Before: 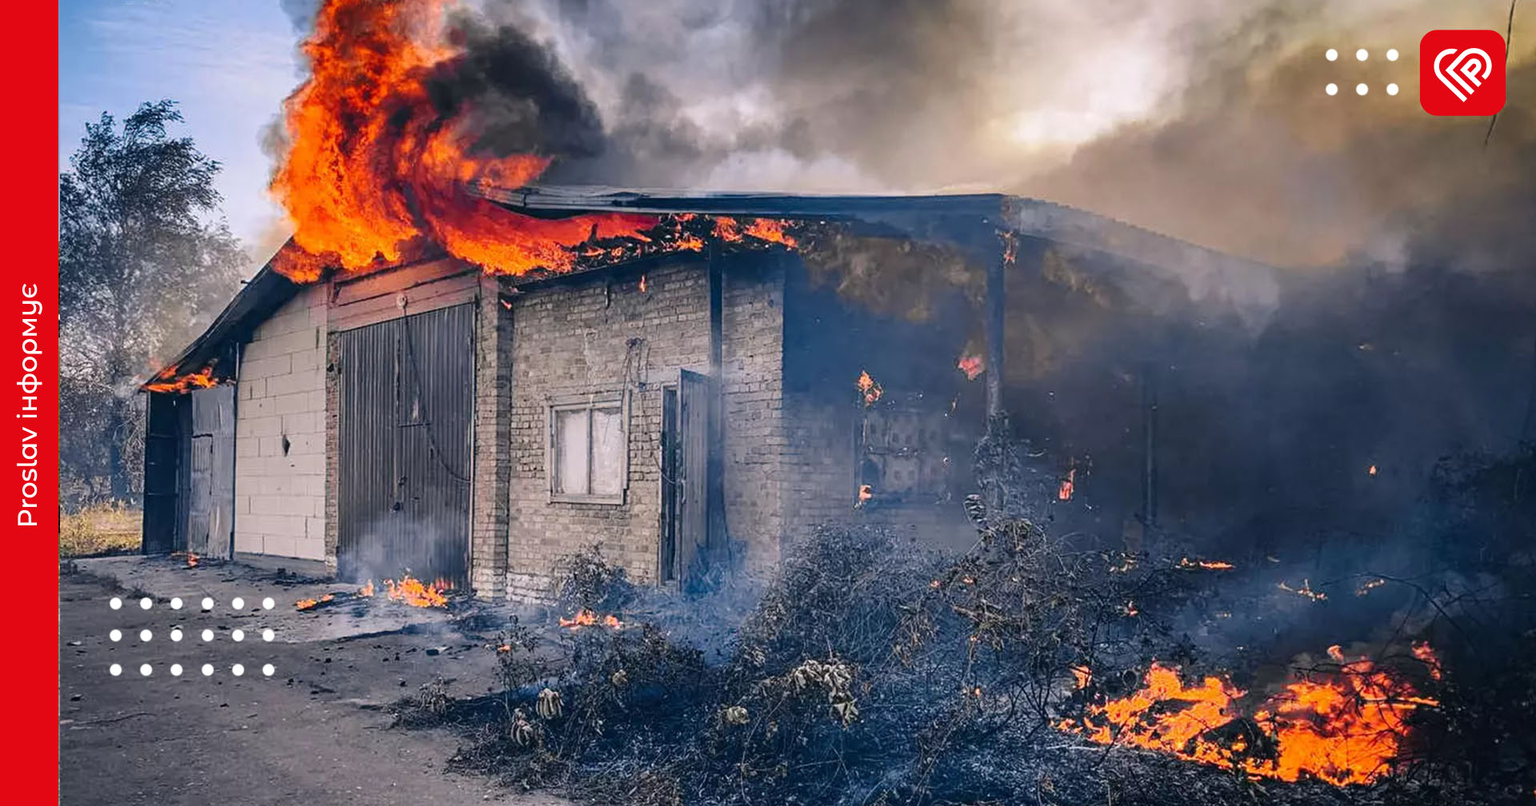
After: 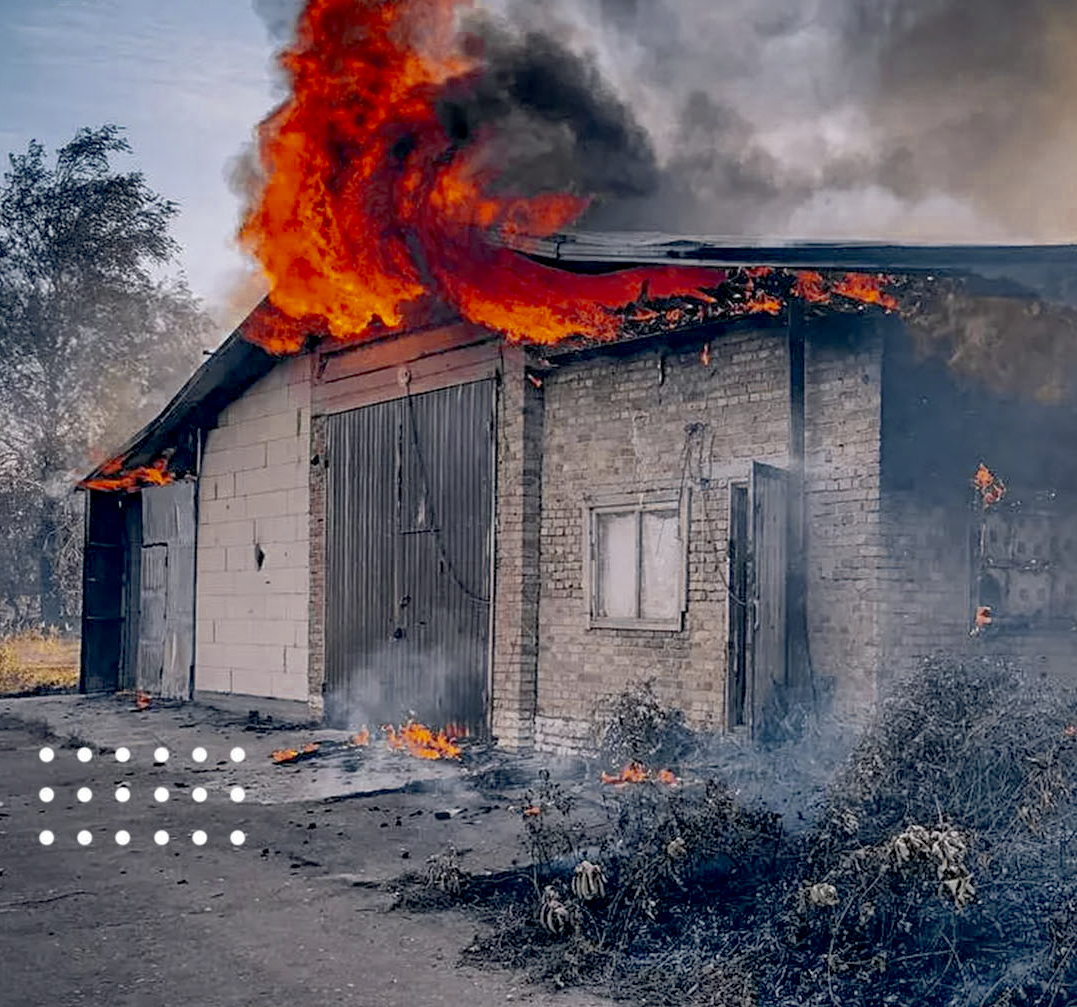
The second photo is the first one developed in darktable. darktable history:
crop: left 5.139%, right 38.747%
color zones: curves: ch0 [(0.035, 0.242) (0.25, 0.5) (0.384, 0.214) (0.488, 0.255) (0.75, 0.5)]; ch1 [(0.063, 0.379) (0.25, 0.5) (0.354, 0.201) (0.489, 0.085) (0.729, 0.271)]; ch2 [(0.25, 0.5) (0.38, 0.517) (0.442, 0.51) (0.735, 0.456)]
exposure: black level correction 0.012, compensate exposure bias true, compensate highlight preservation false
shadows and highlights: on, module defaults
